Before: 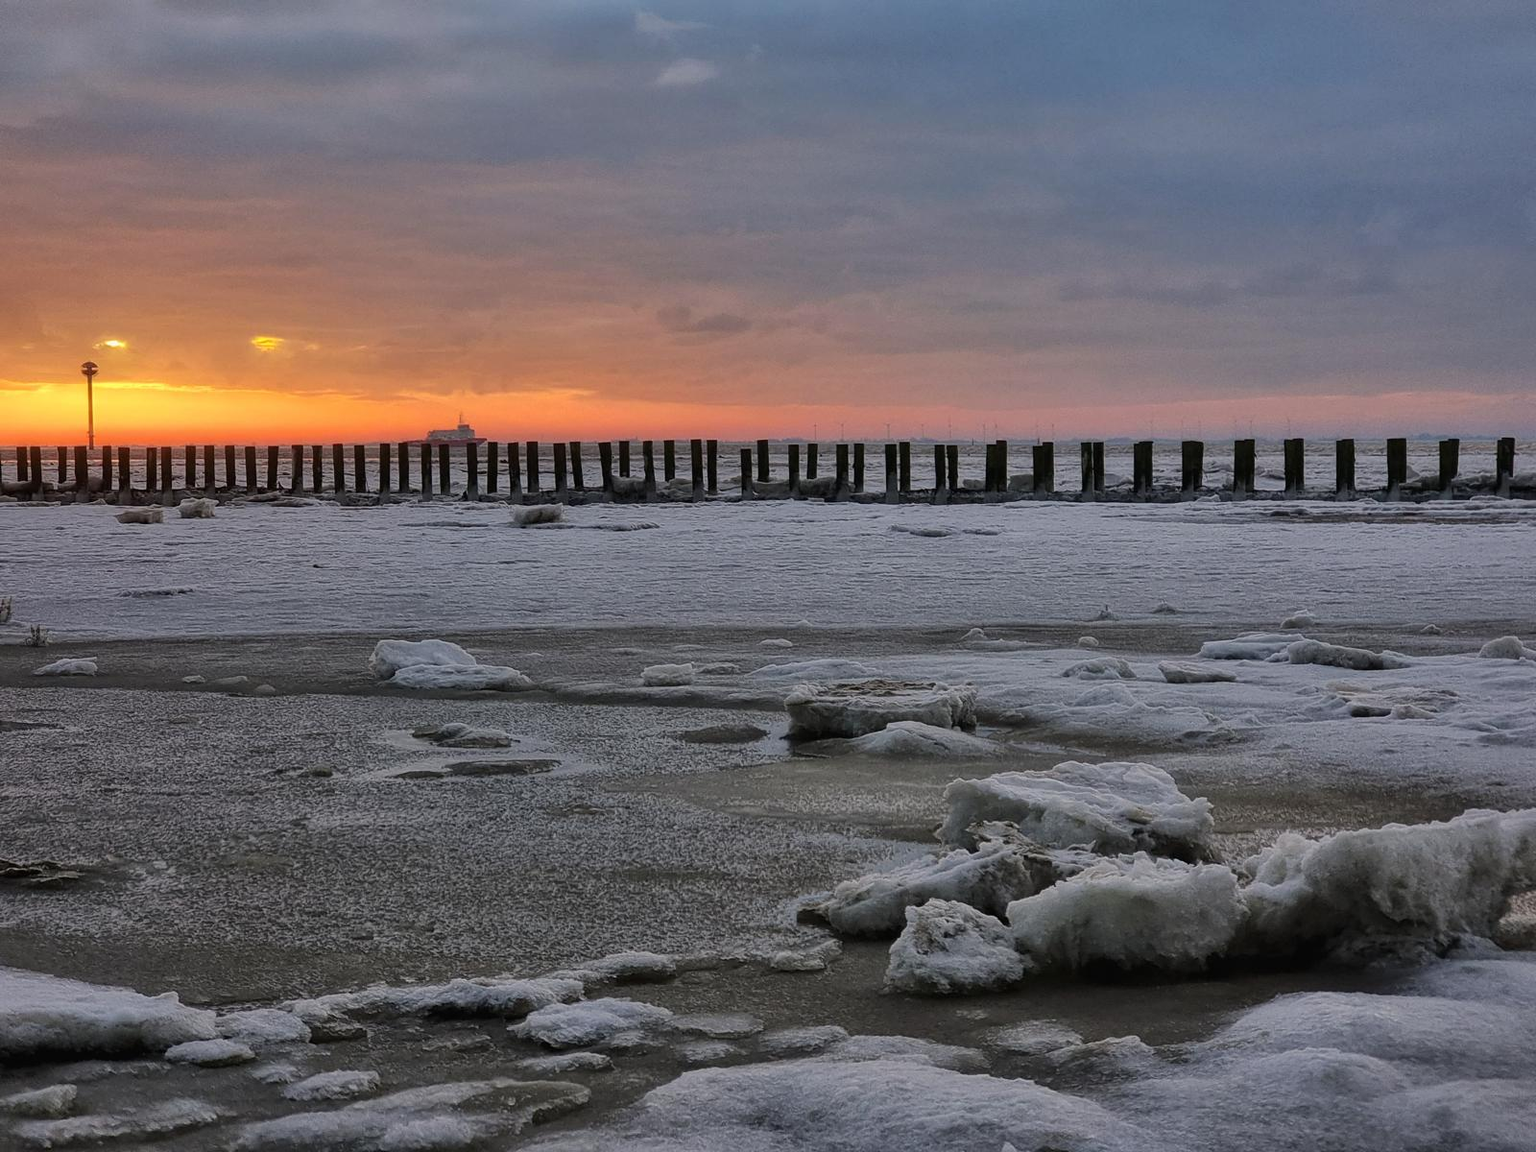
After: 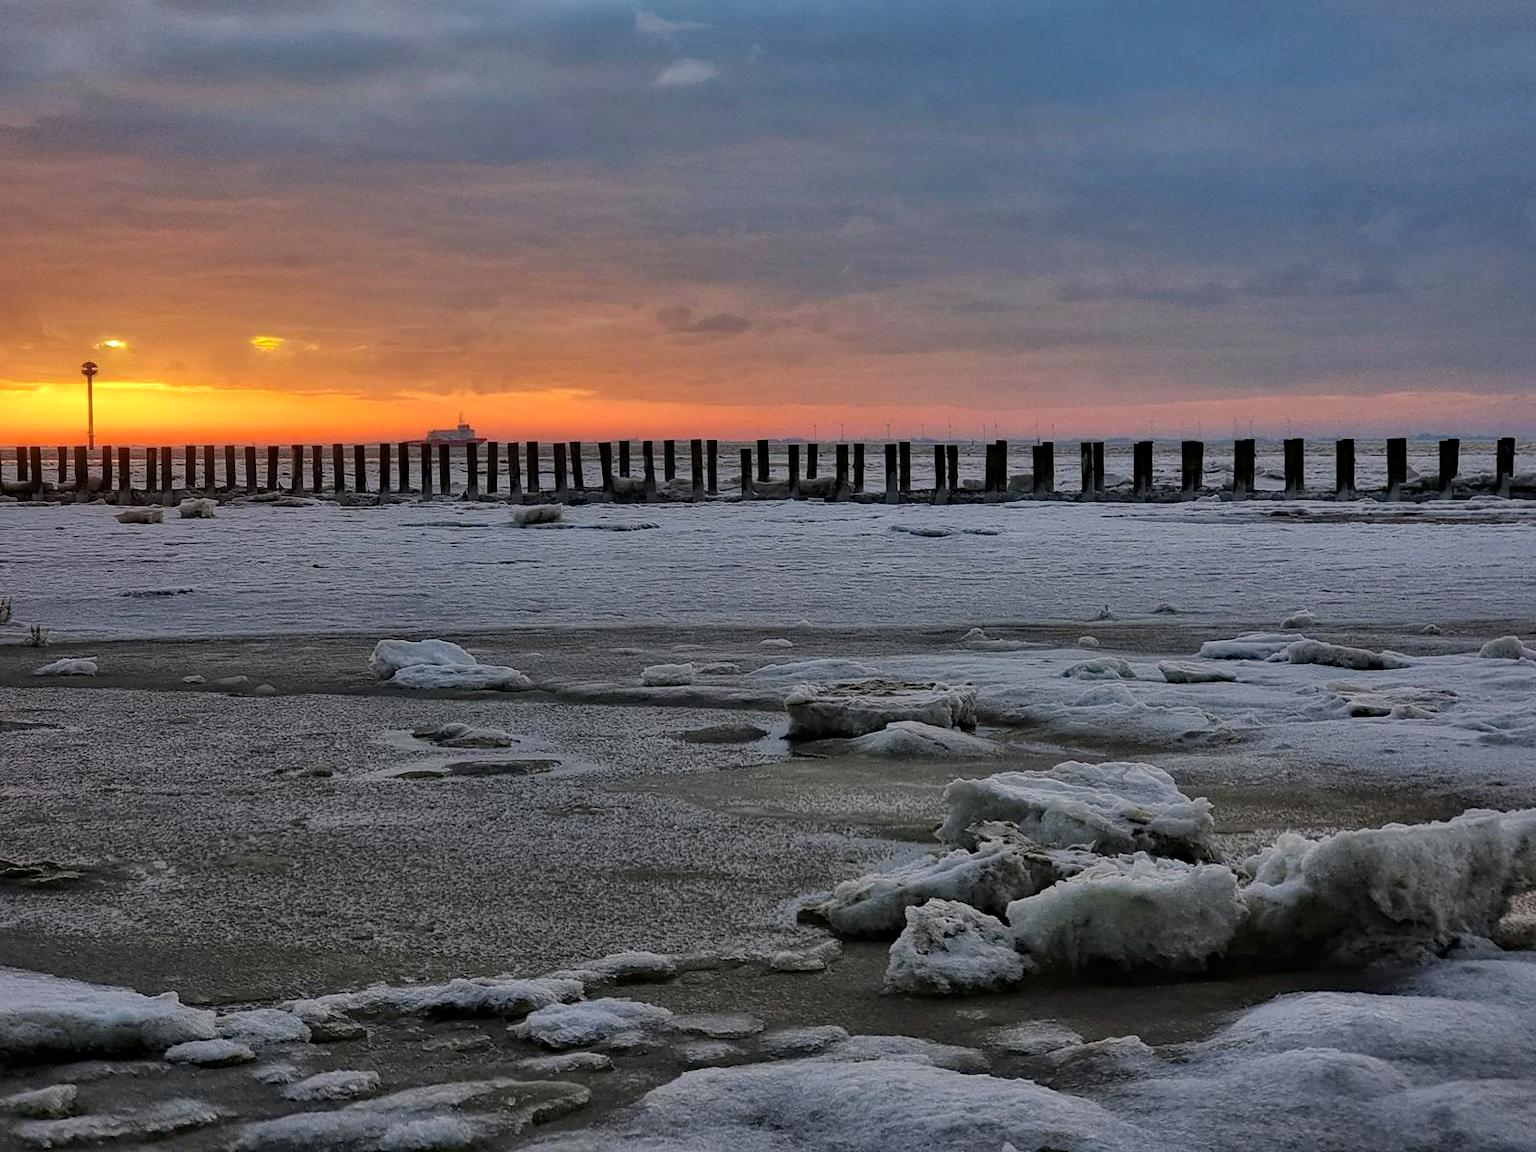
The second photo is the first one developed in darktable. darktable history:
haze removal: strength 0.3, distance 0.249, compatibility mode true, adaptive false
